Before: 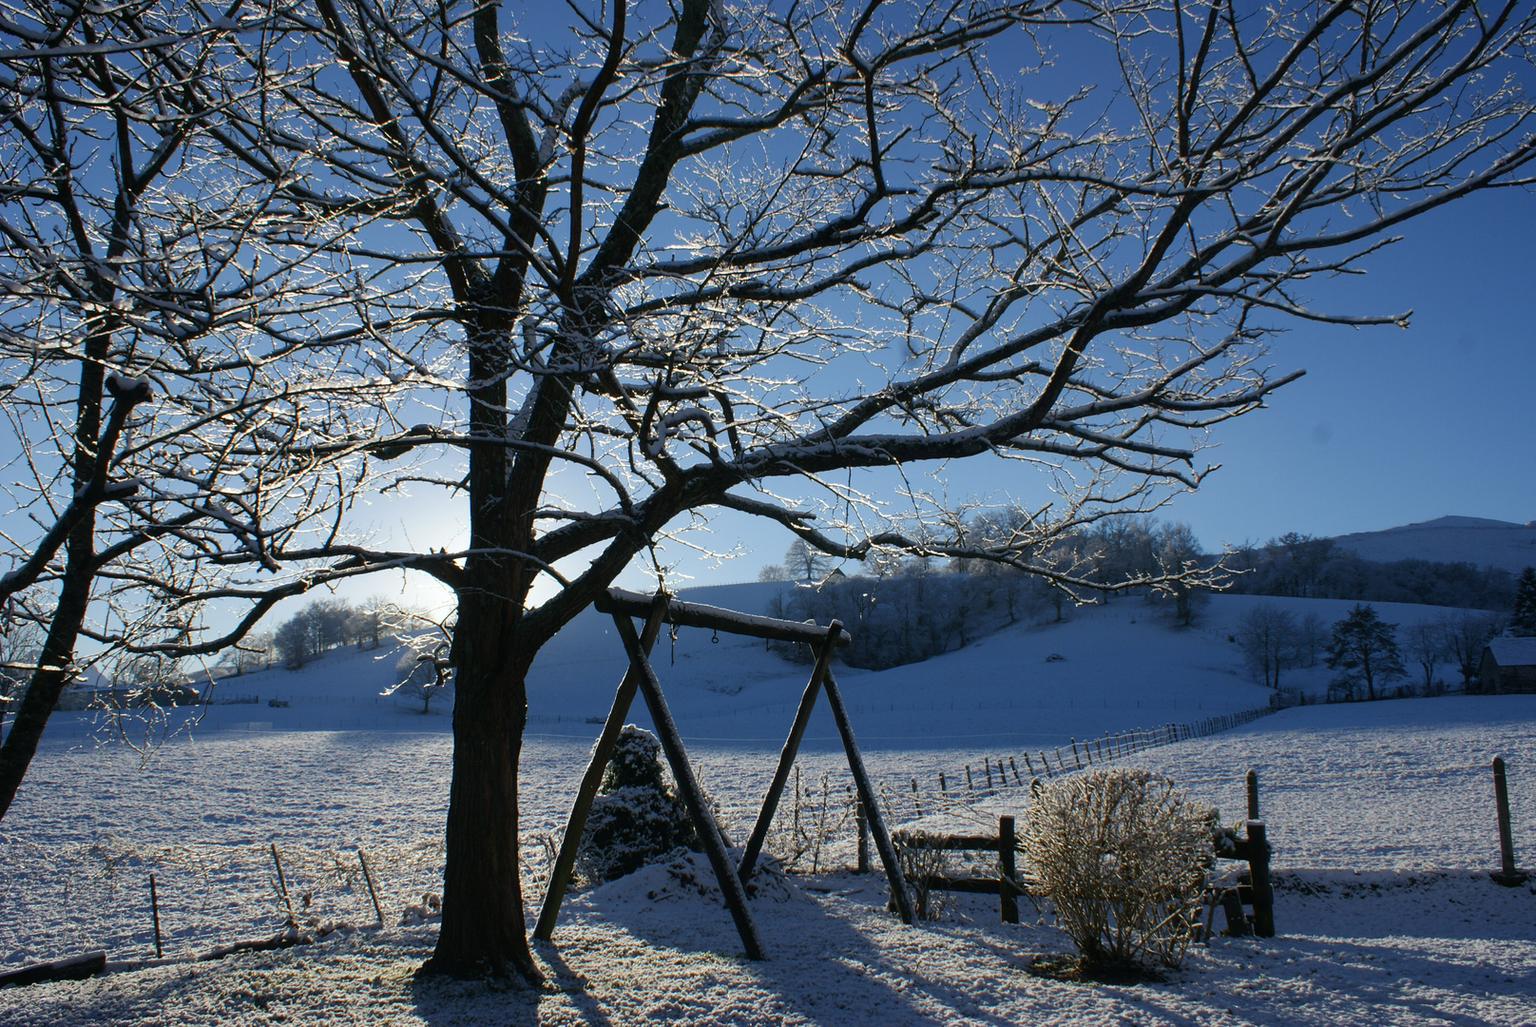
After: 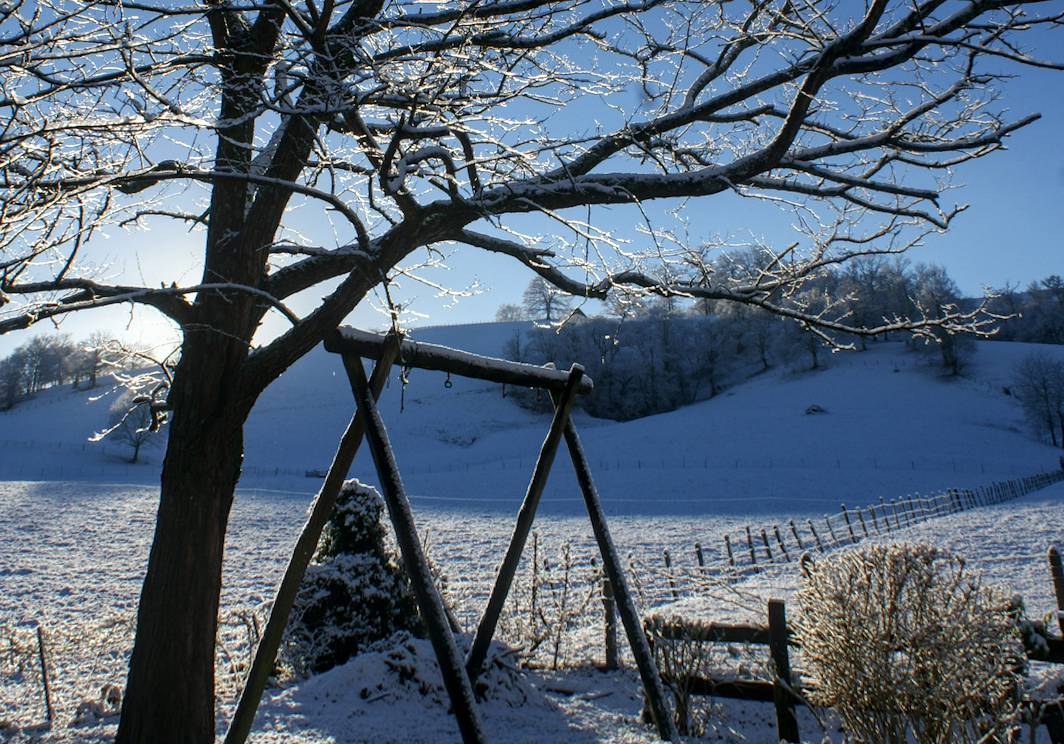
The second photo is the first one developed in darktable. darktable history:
crop: left 9.712%, top 16.928%, right 10.845%, bottom 12.332%
exposure: exposure 0.2 EV, compensate highlight preservation false
rotate and perspective: rotation 0.72°, lens shift (vertical) -0.352, lens shift (horizontal) -0.051, crop left 0.152, crop right 0.859, crop top 0.019, crop bottom 0.964
local contrast: on, module defaults
